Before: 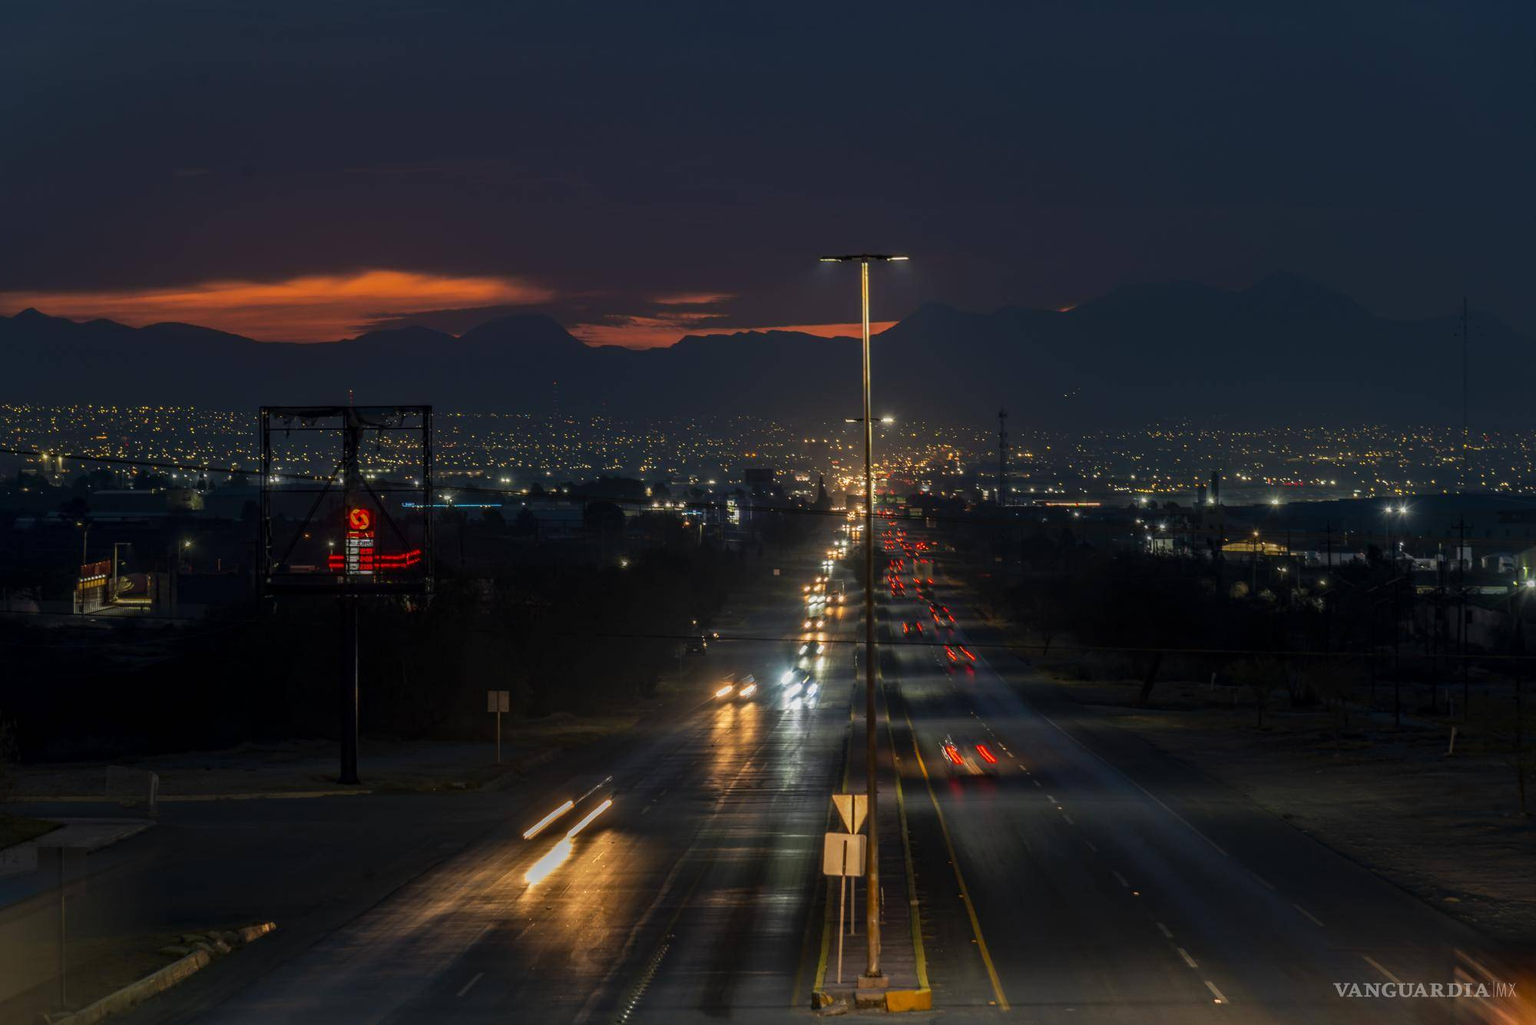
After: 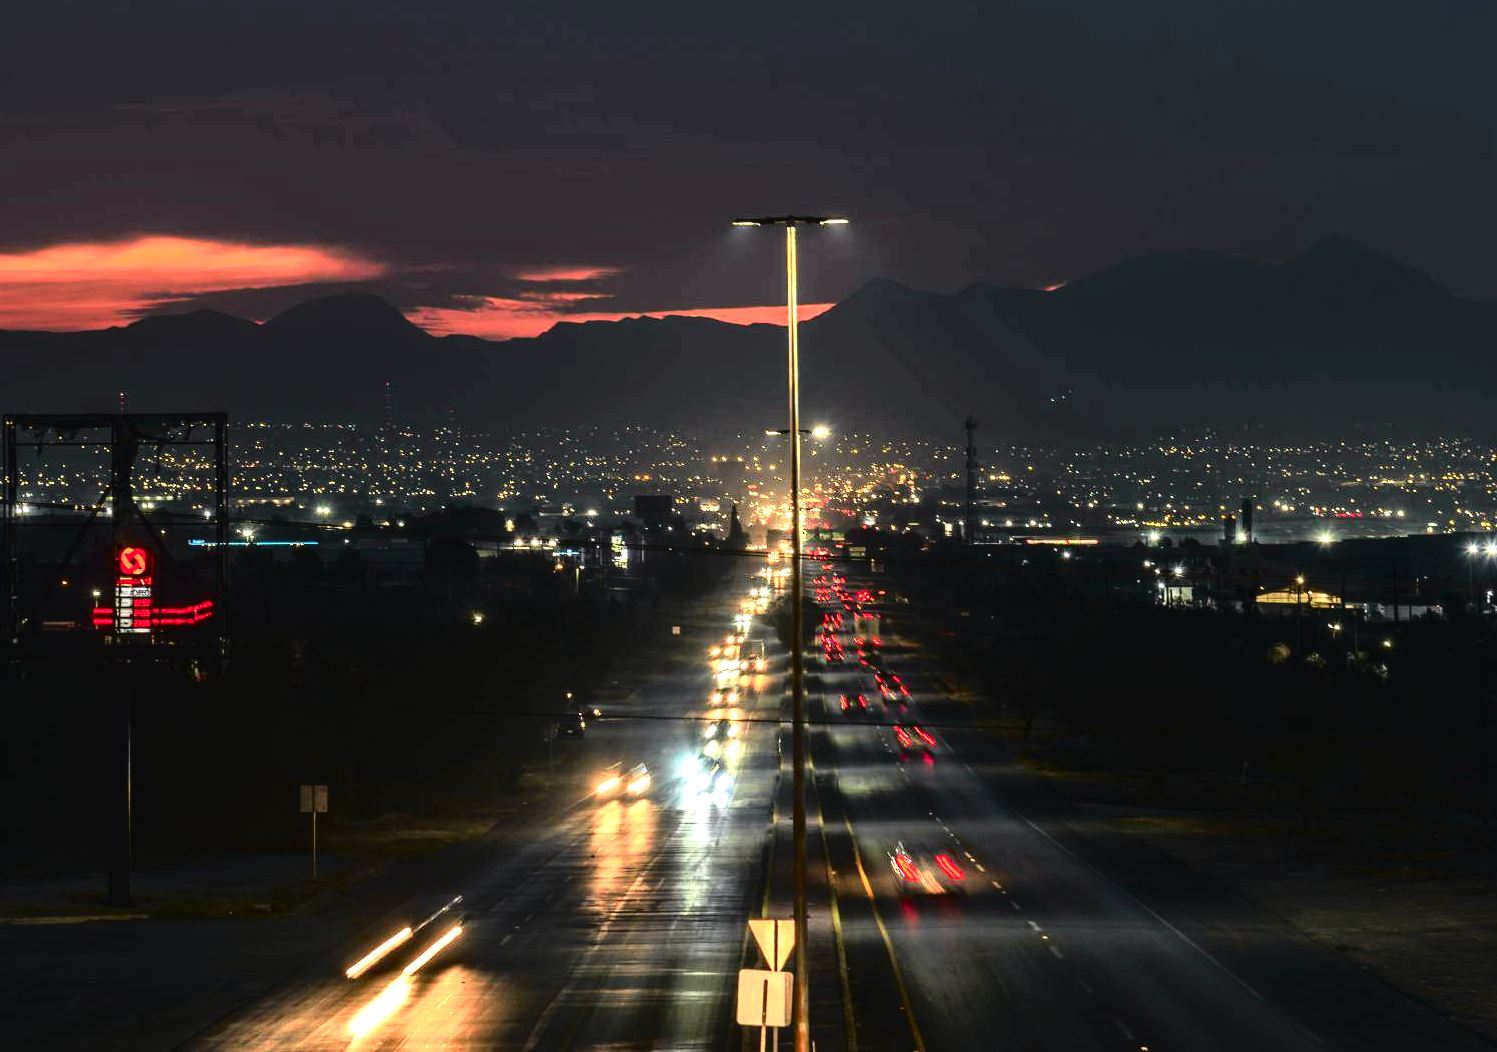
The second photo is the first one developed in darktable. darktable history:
tone equalizer: -8 EV -0.75 EV, -7 EV -0.7 EV, -6 EV -0.6 EV, -5 EV -0.4 EV, -3 EV 0.4 EV, -2 EV 0.6 EV, -1 EV 0.7 EV, +0 EV 0.75 EV, edges refinement/feathering 500, mask exposure compensation -1.57 EV, preserve details no
crop: left 16.768%, top 8.653%, right 8.362%, bottom 12.485%
exposure: exposure 1 EV, compensate highlight preservation false
tone curve: curves: ch0 [(0.003, 0.029) (0.037, 0.036) (0.149, 0.117) (0.297, 0.318) (0.422, 0.474) (0.531, 0.6) (0.743, 0.809) (0.889, 0.941) (1, 0.98)]; ch1 [(0, 0) (0.305, 0.325) (0.453, 0.437) (0.482, 0.479) (0.501, 0.5) (0.506, 0.503) (0.564, 0.578) (0.587, 0.625) (0.666, 0.727) (1, 1)]; ch2 [(0, 0) (0.323, 0.277) (0.408, 0.399) (0.45, 0.48) (0.499, 0.502) (0.512, 0.523) (0.57, 0.595) (0.653, 0.671) (0.768, 0.744) (1, 1)], color space Lab, independent channels, preserve colors none
